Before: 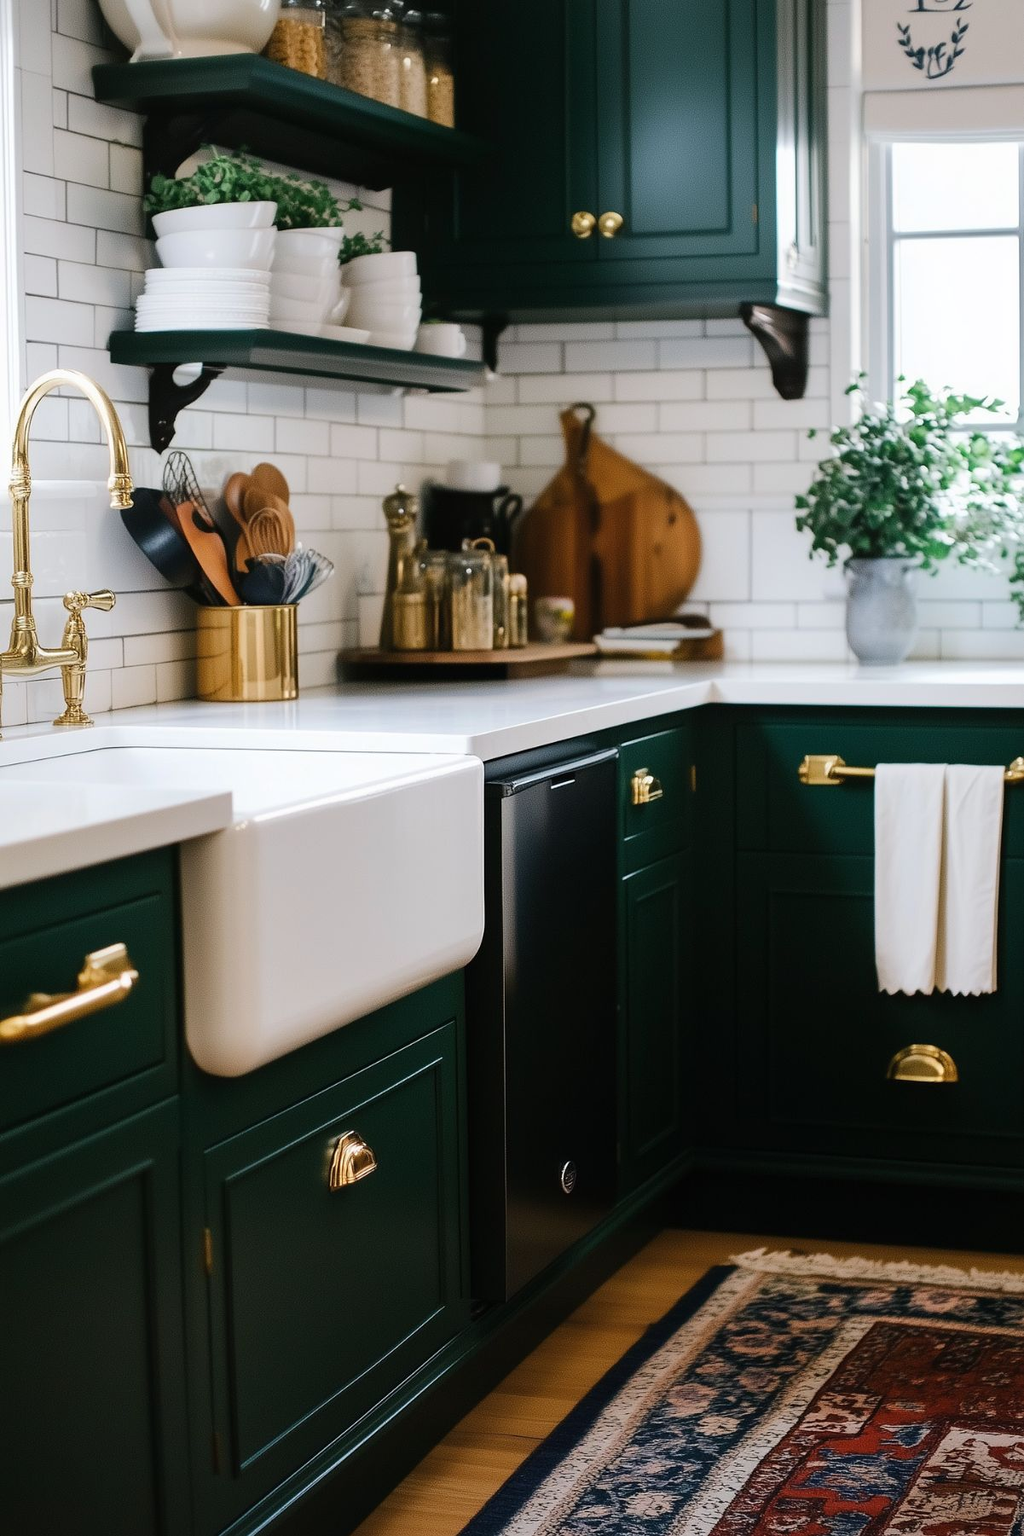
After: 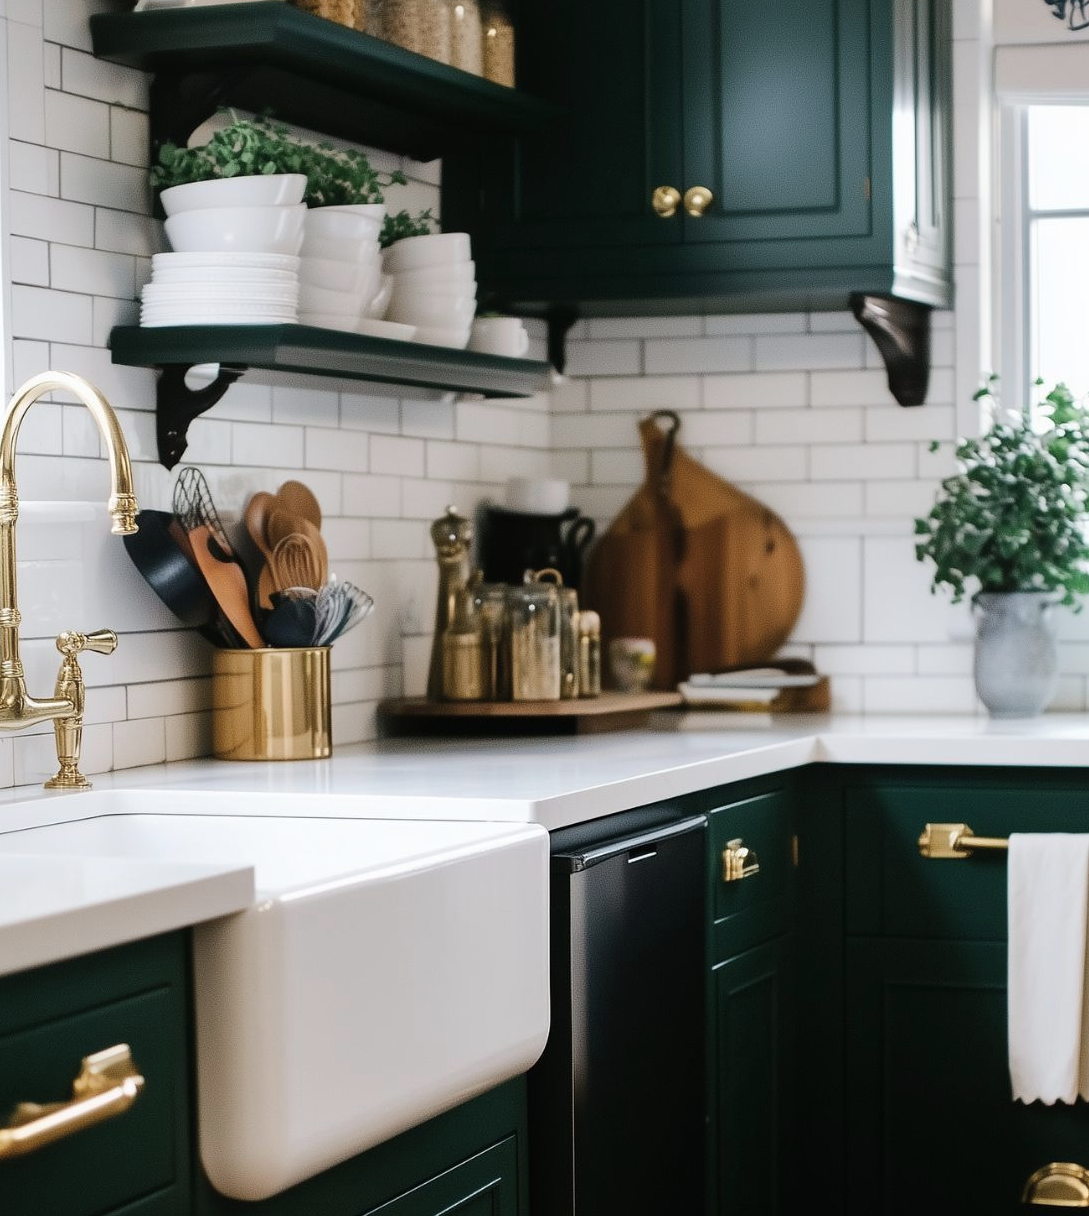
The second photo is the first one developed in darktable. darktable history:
crop: left 1.509%, top 3.452%, right 7.696%, bottom 28.452%
color correction: saturation 0.8
